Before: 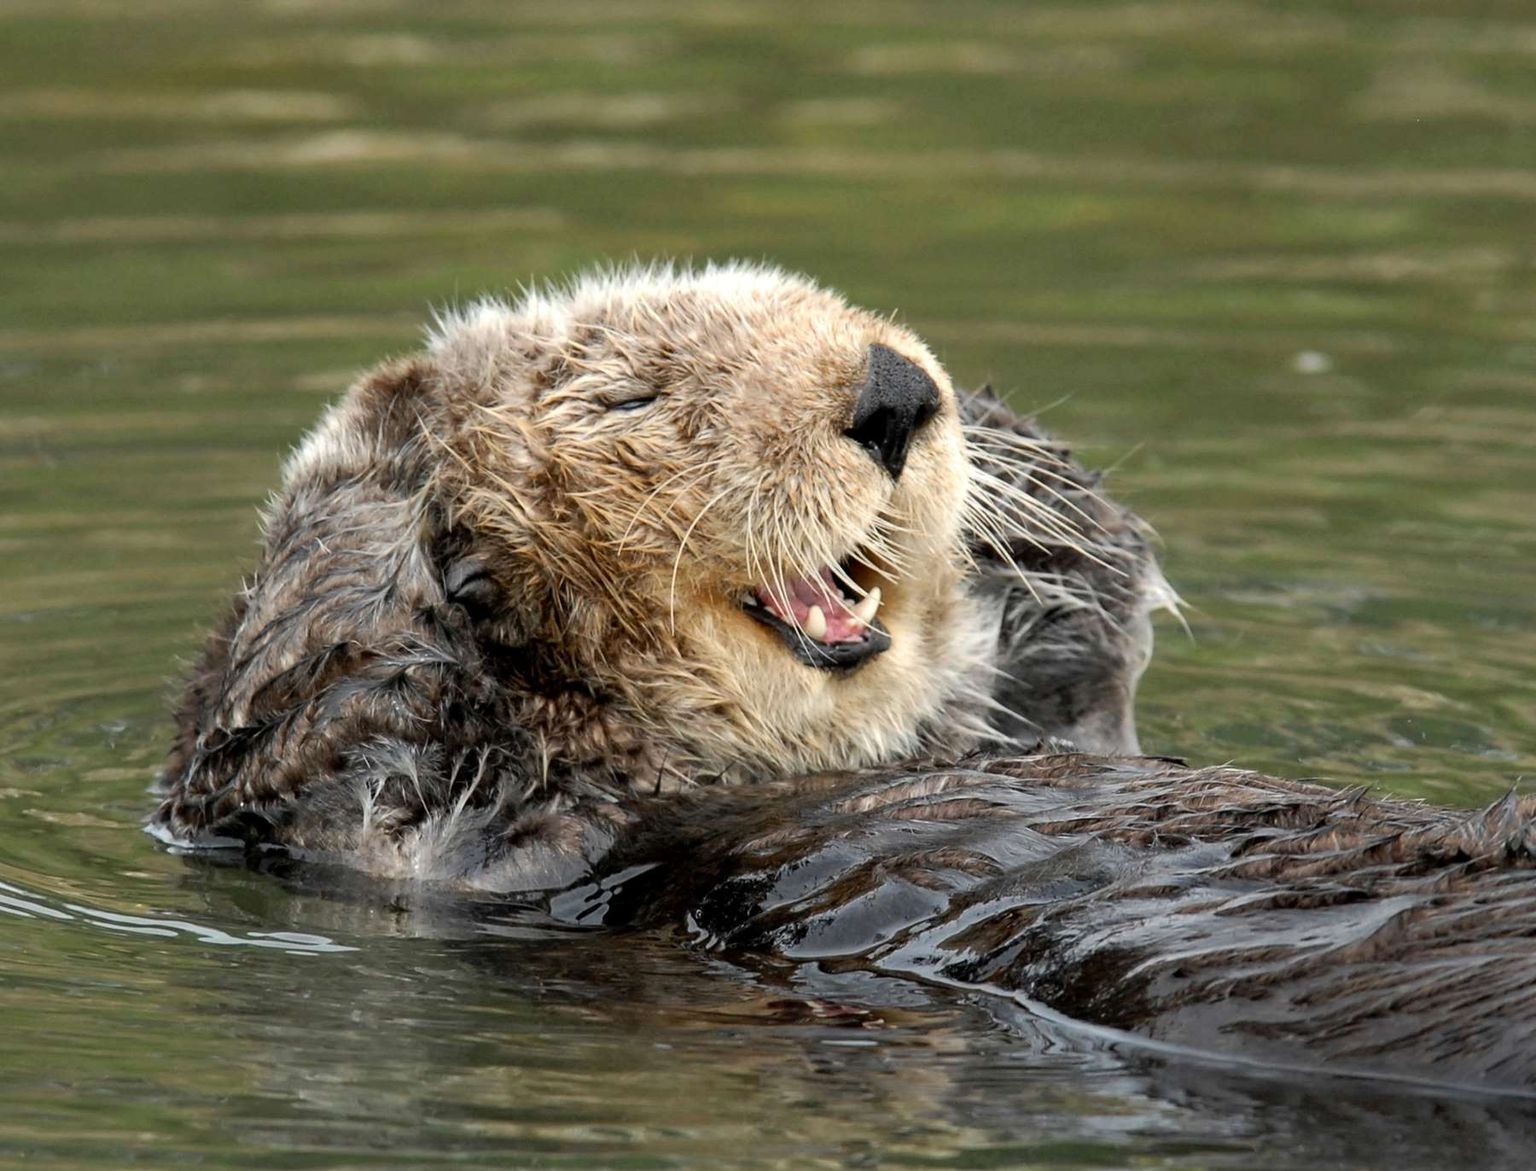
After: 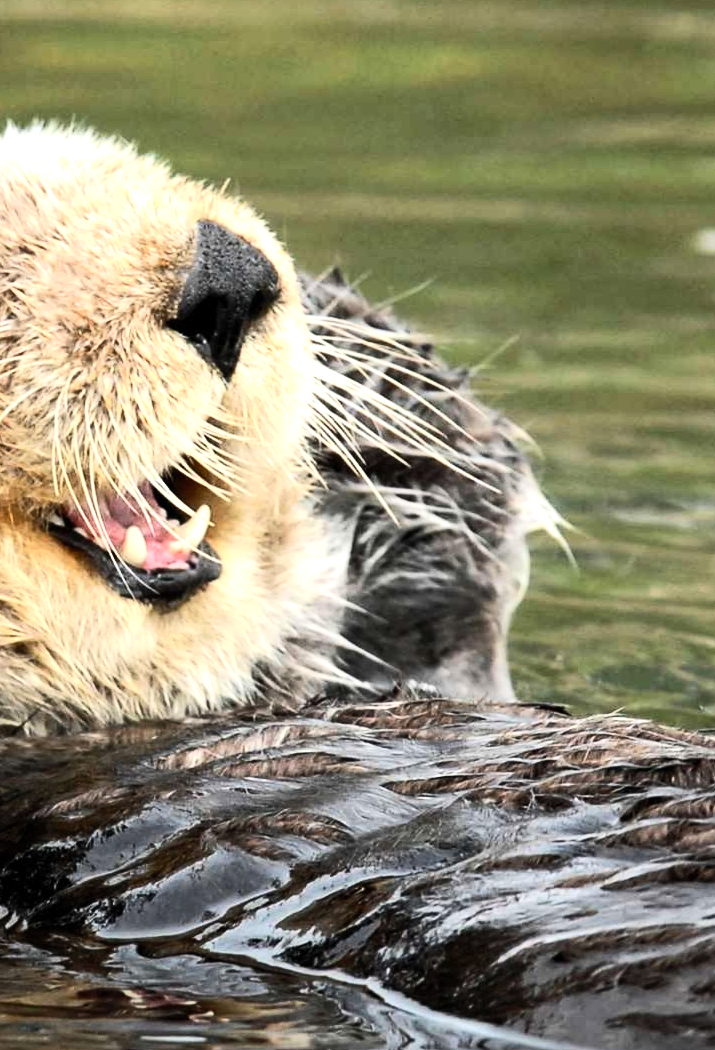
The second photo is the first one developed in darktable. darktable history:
tone equalizer: -8 EV -0.75 EV, -7 EV -0.7 EV, -6 EV -0.6 EV, -5 EV -0.4 EV, -3 EV 0.4 EV, -2 EV 0.6 EV, -1 EV 0.7 EV, +0 EV 0.75 EV, edges refinement/feathering 500, mask exposure compensation -1.57 EV, preserve details no
crop: left 45.721%, top 13.393%, right 14.118%, bottom 10.01%
contrast brightness saturation: contrast 0.2, brightness 0.15, saturation 0.14
